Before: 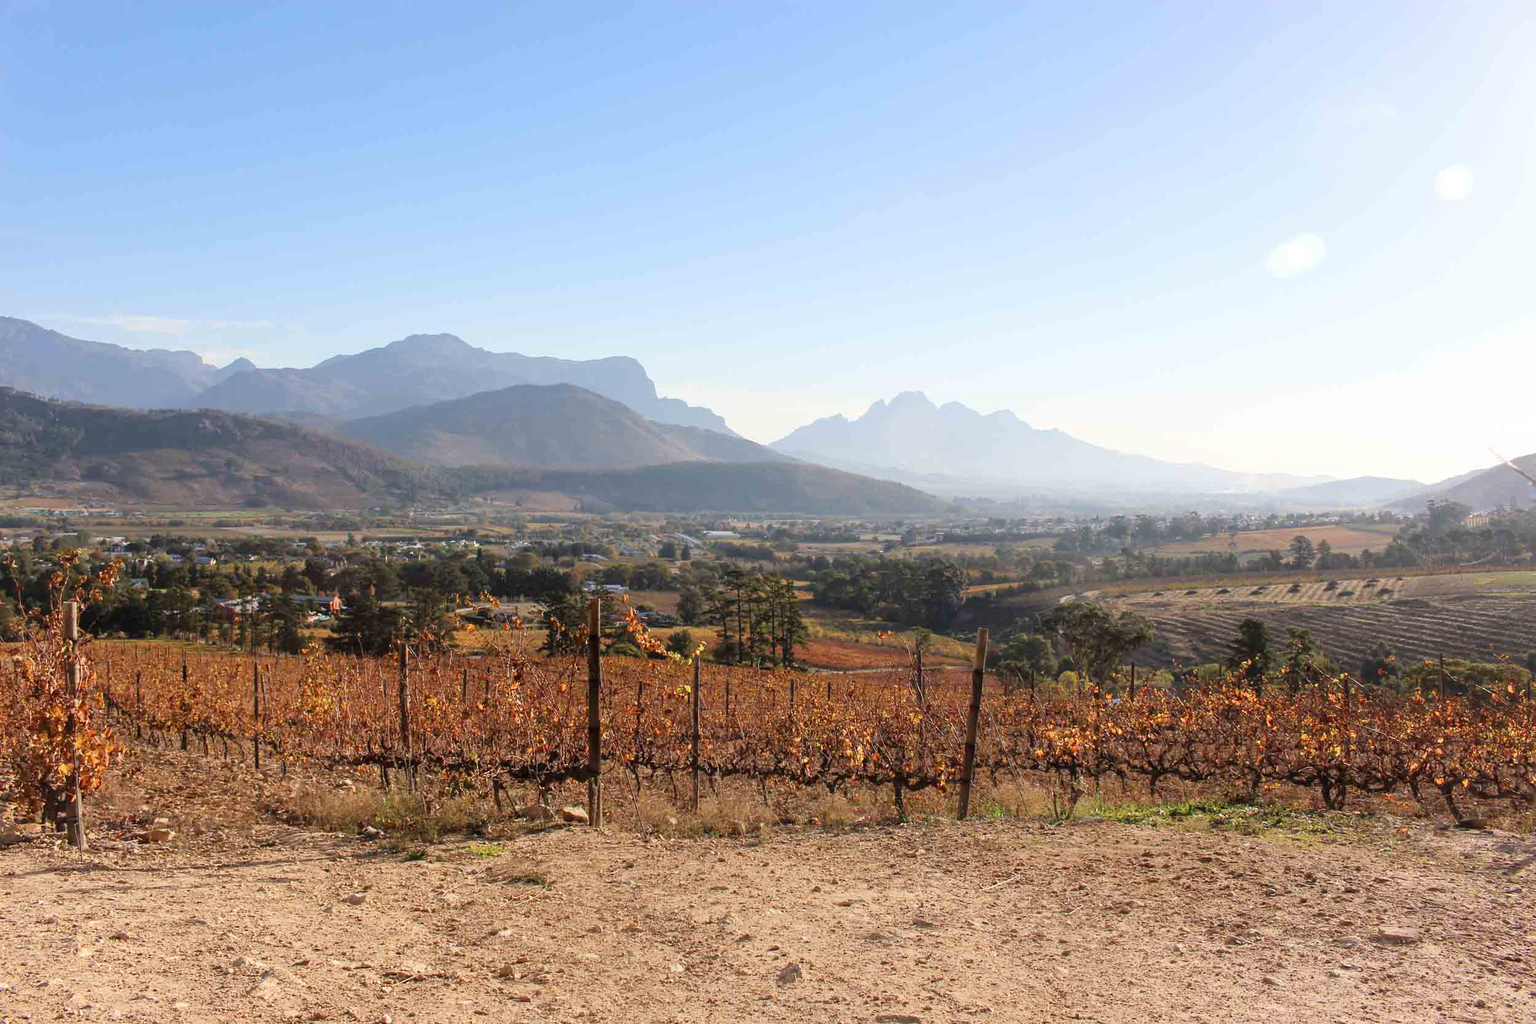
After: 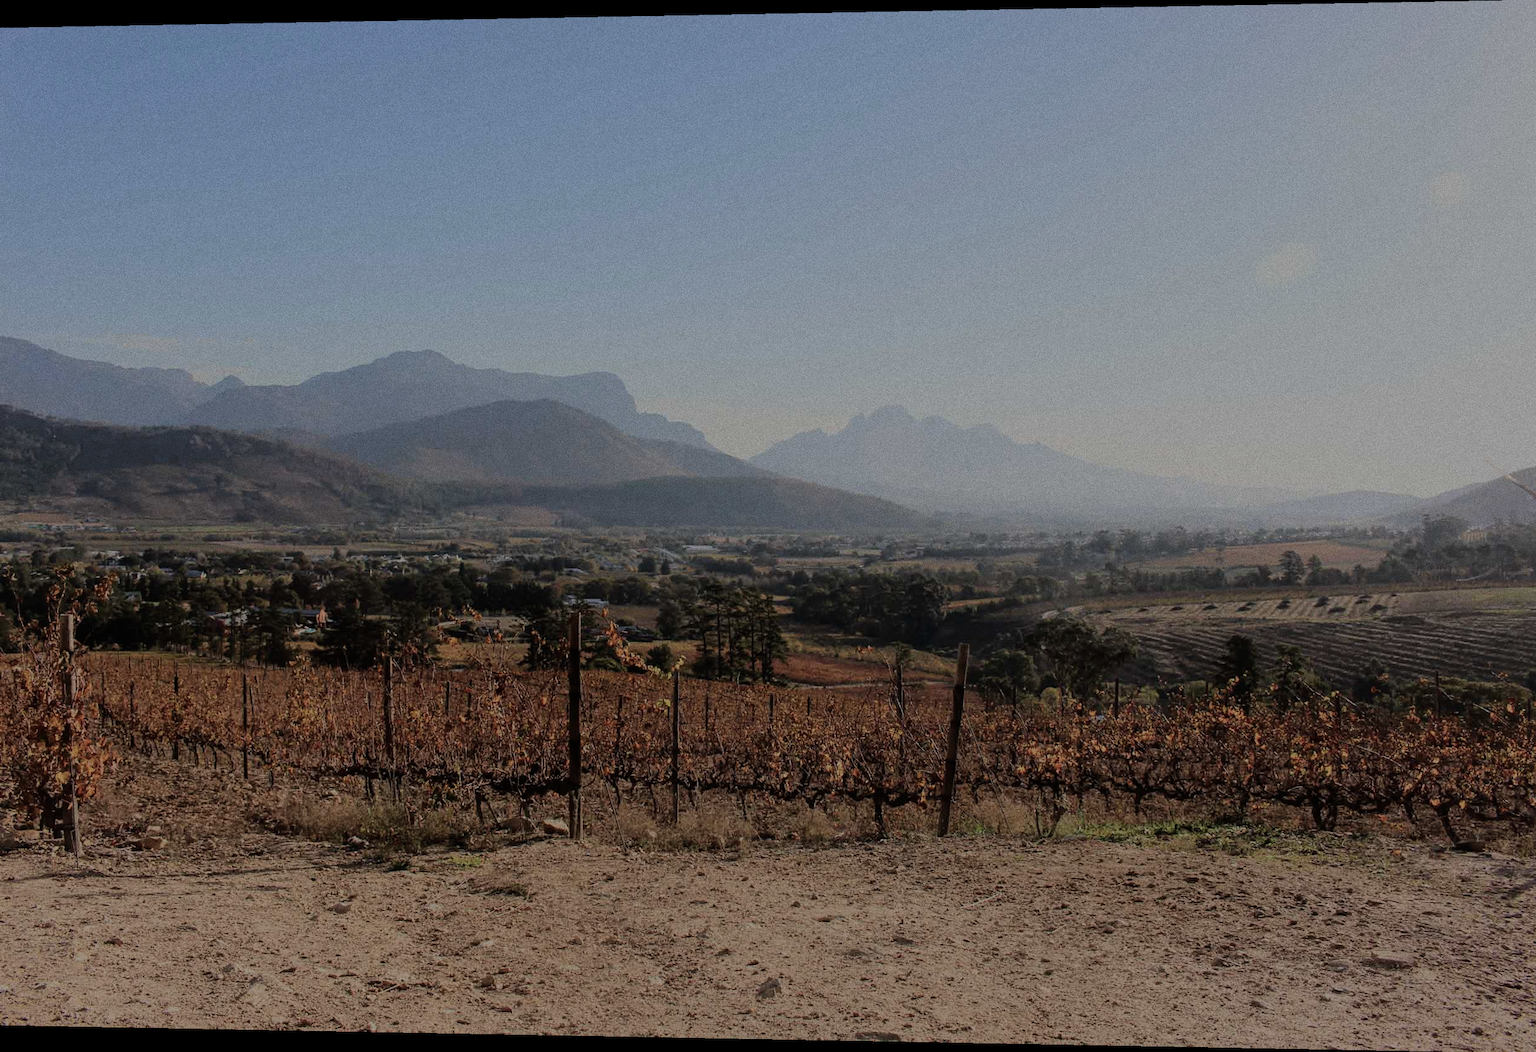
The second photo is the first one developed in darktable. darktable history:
color balance rgb: perceptual brilliance grading › global brilliance -48.39%
tone equalizer: -8 EV -1.08 EV, -7 EV -1.01 EV, -6 EV -0.867 EV, -5 EV -0.578 EV, -3 EV 0.578 EV, -2 EV 0.867 EV, -1 EV 1.01 EV, +0 EV 1.08 EV, edges refinement/feathering 500, mask exposure compensation -1.57 EV, preserve details no
rotate and perspective: lens shift (horizontal) -0.055, automatic cropping off
grain: coarseness 0.09 ISO, strength 40%
